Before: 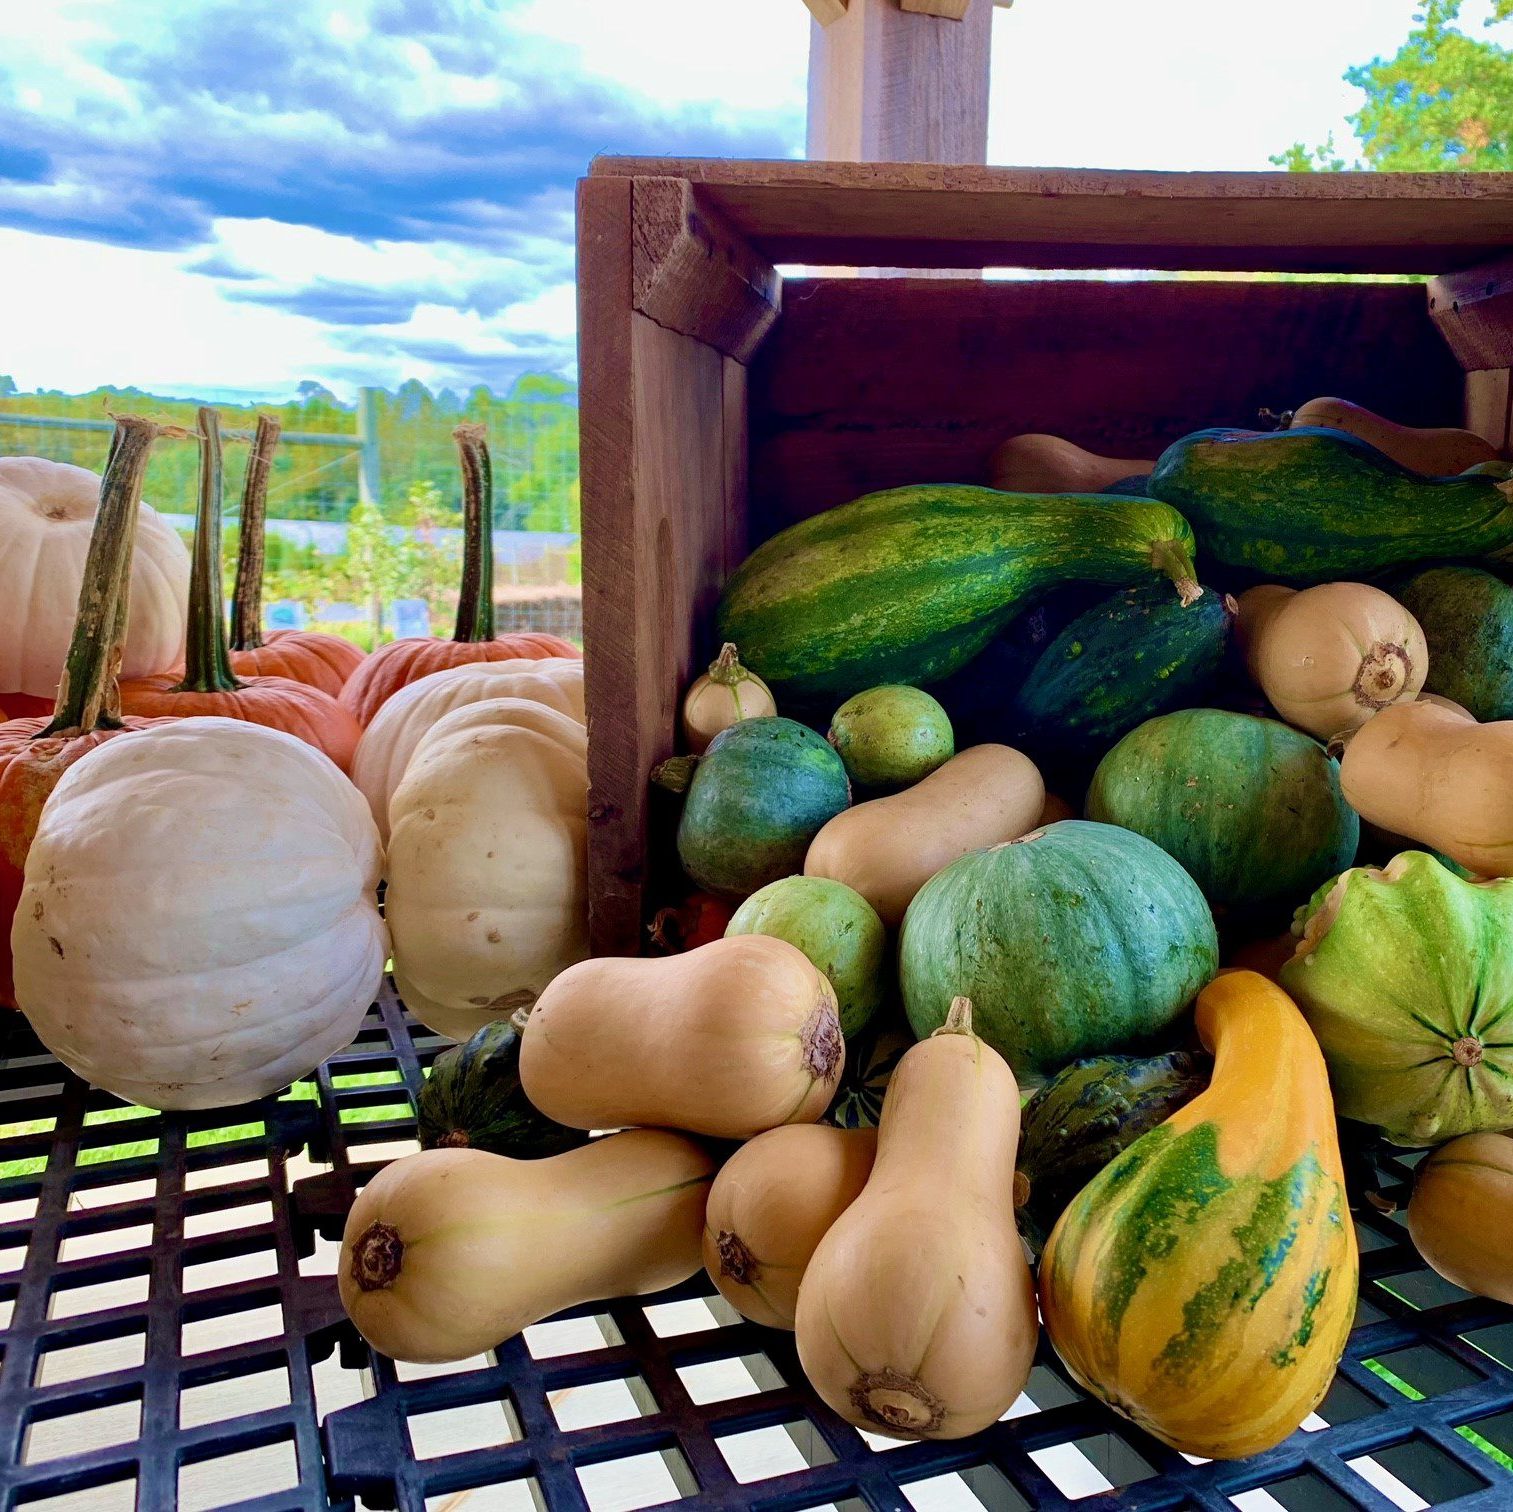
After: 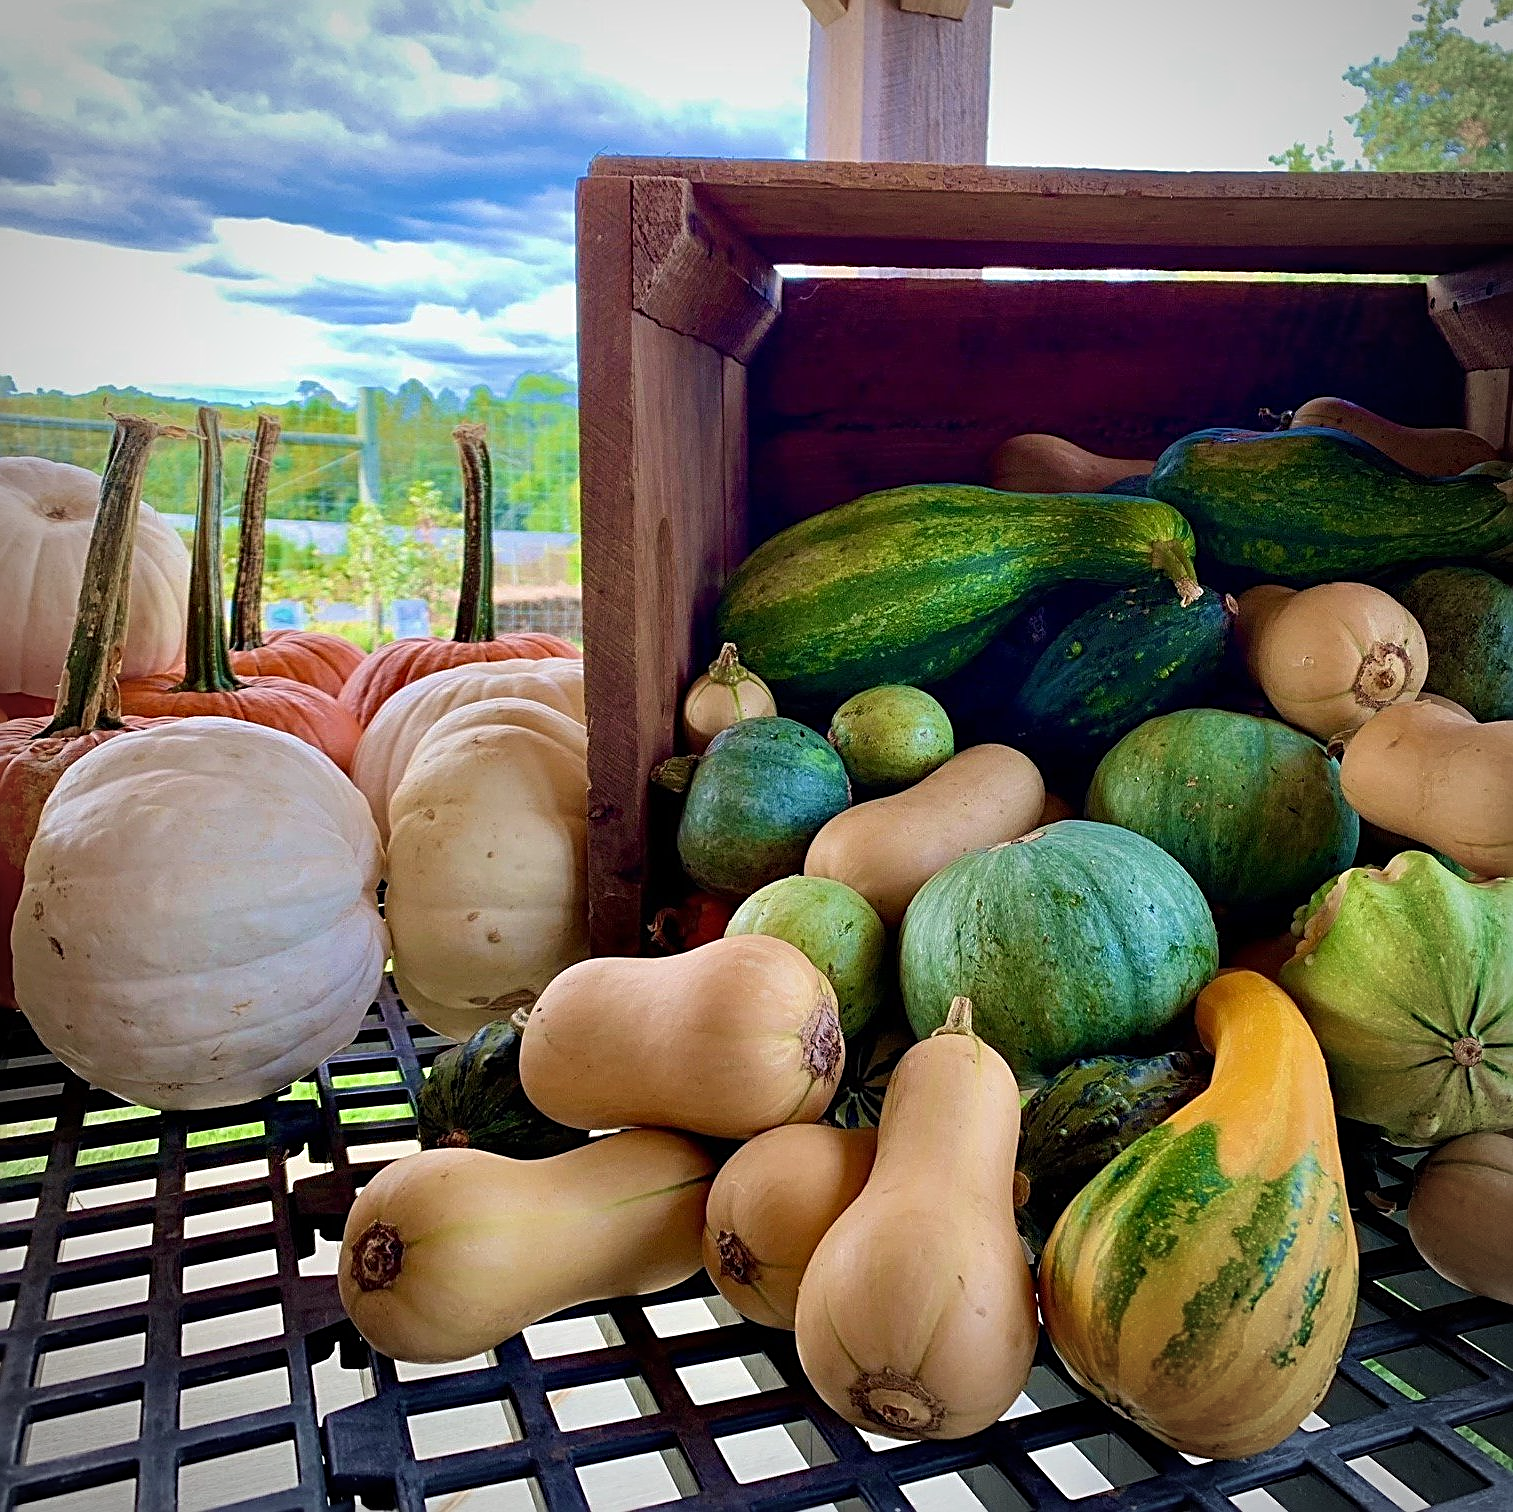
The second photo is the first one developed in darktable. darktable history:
vignetting: on, module defaults
sharpen: radius 2.584, amount 0.688
